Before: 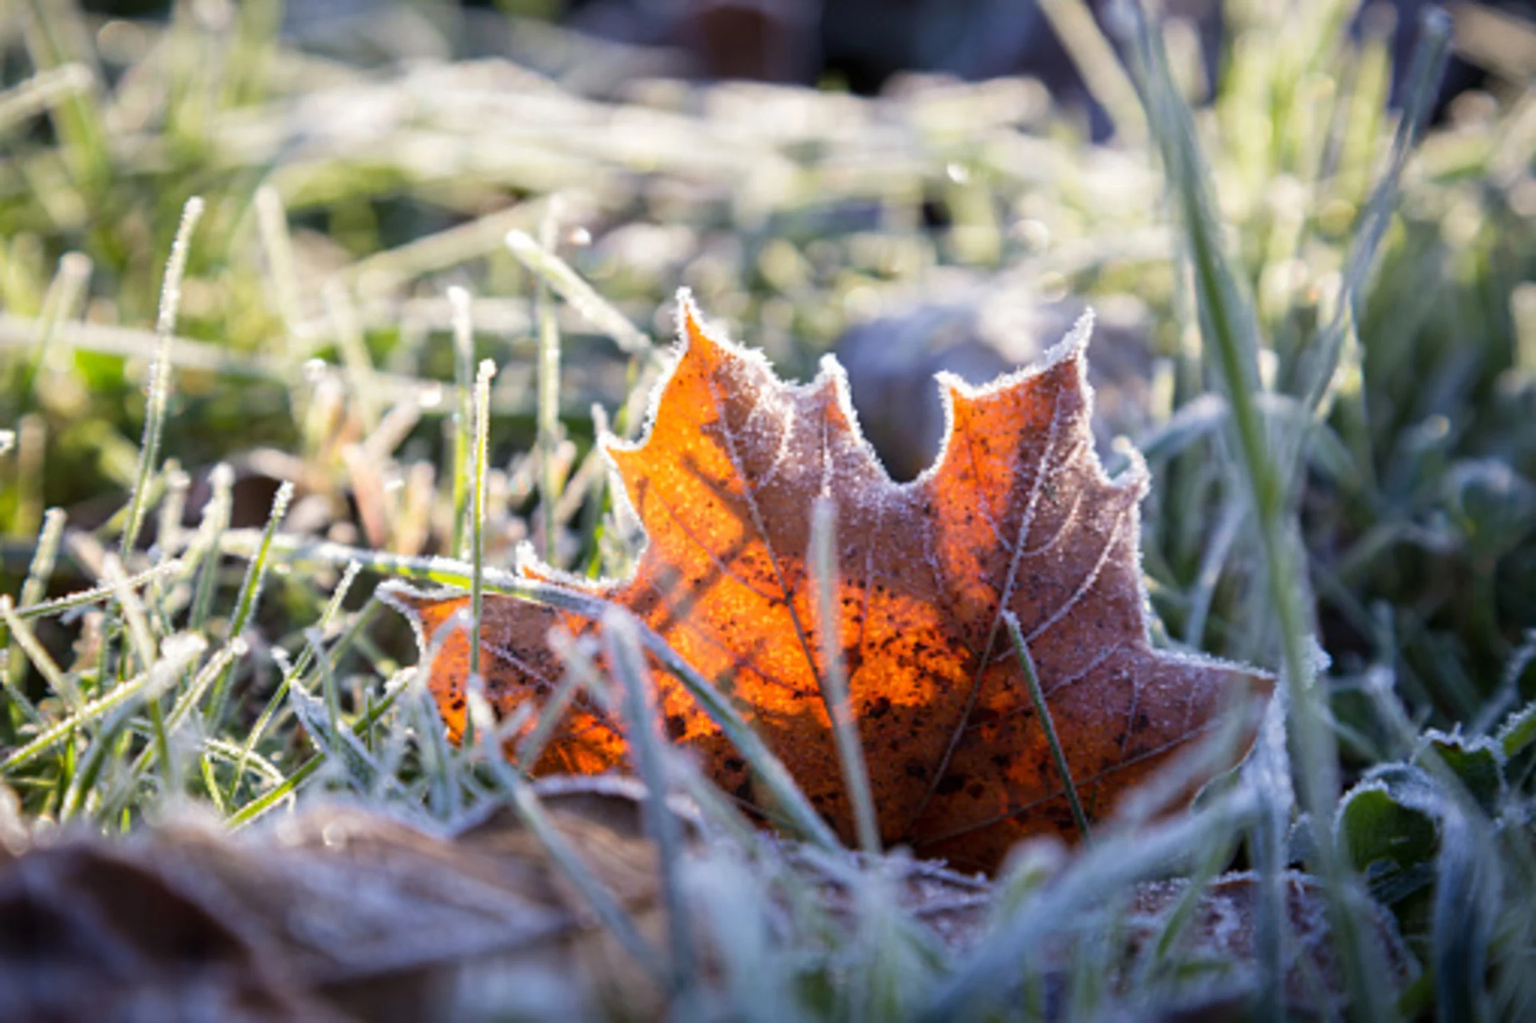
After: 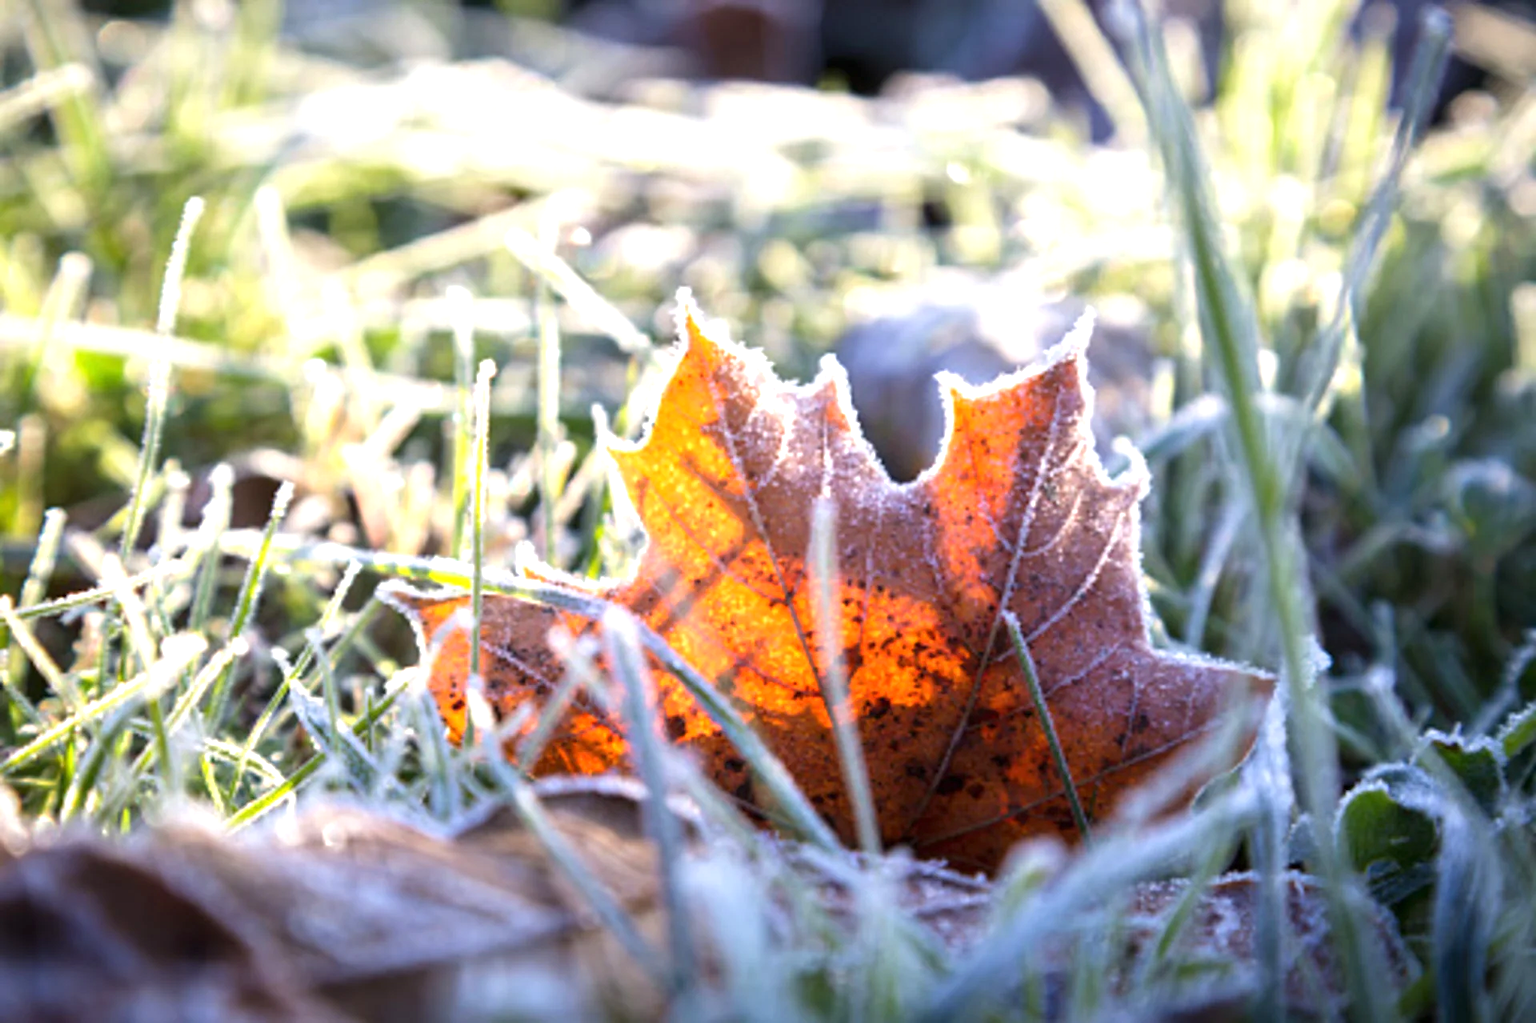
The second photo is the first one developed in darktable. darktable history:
exposure: exposure 0.749 EV, compensate exposure bias true, compensate highlight preservation false
